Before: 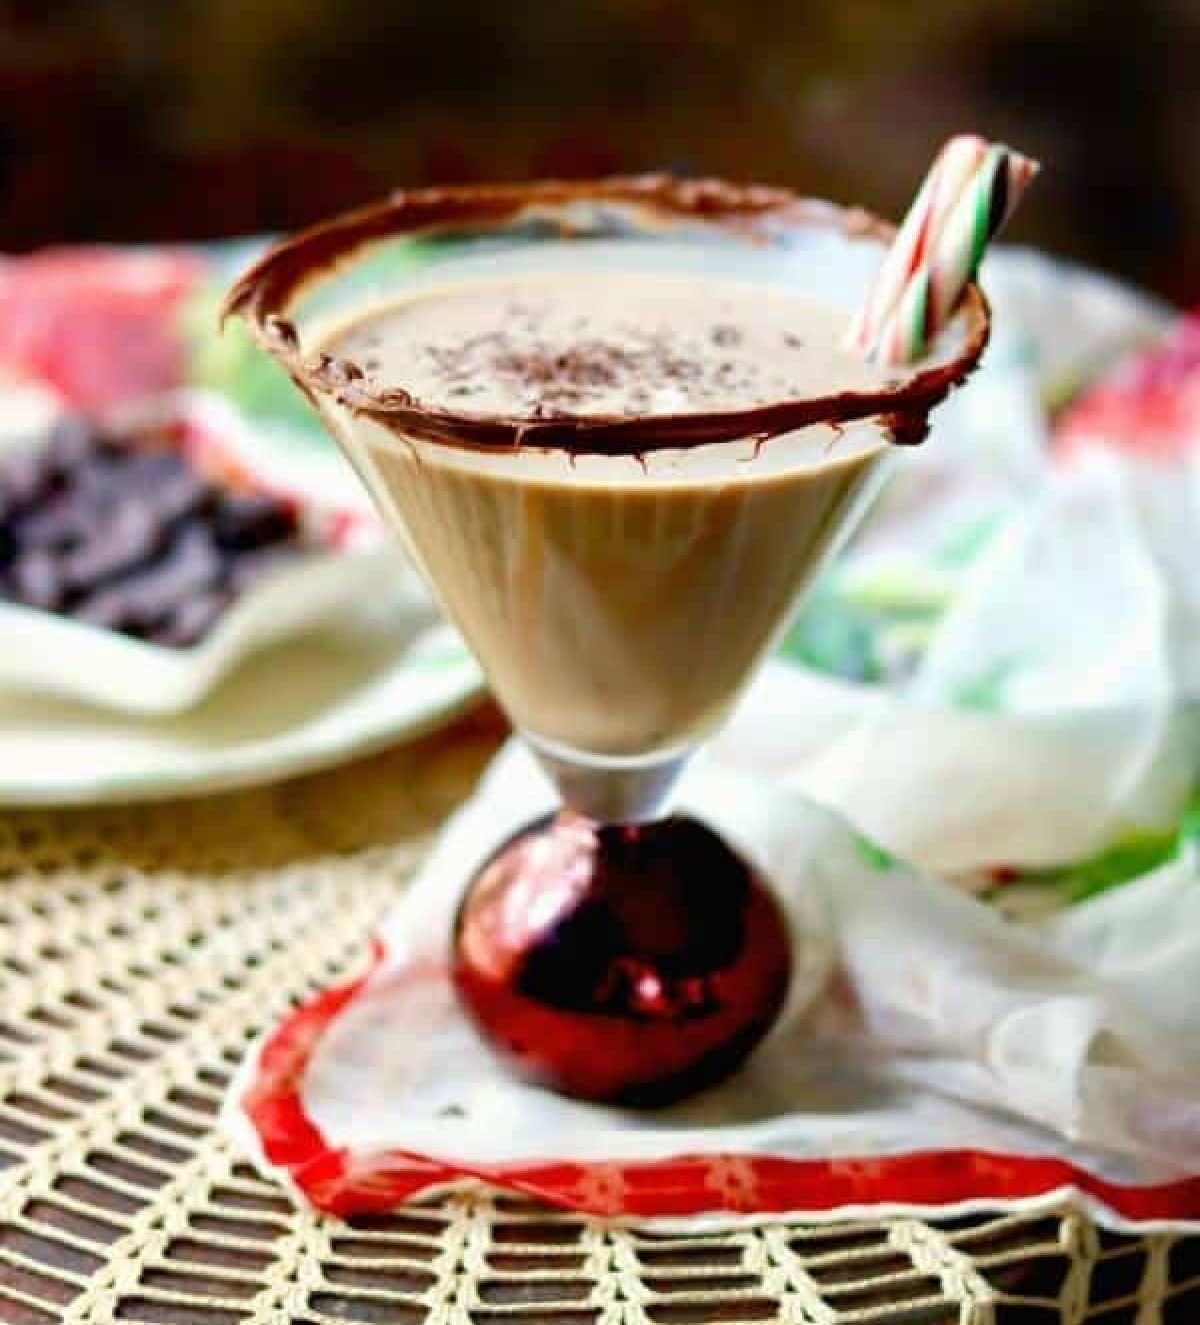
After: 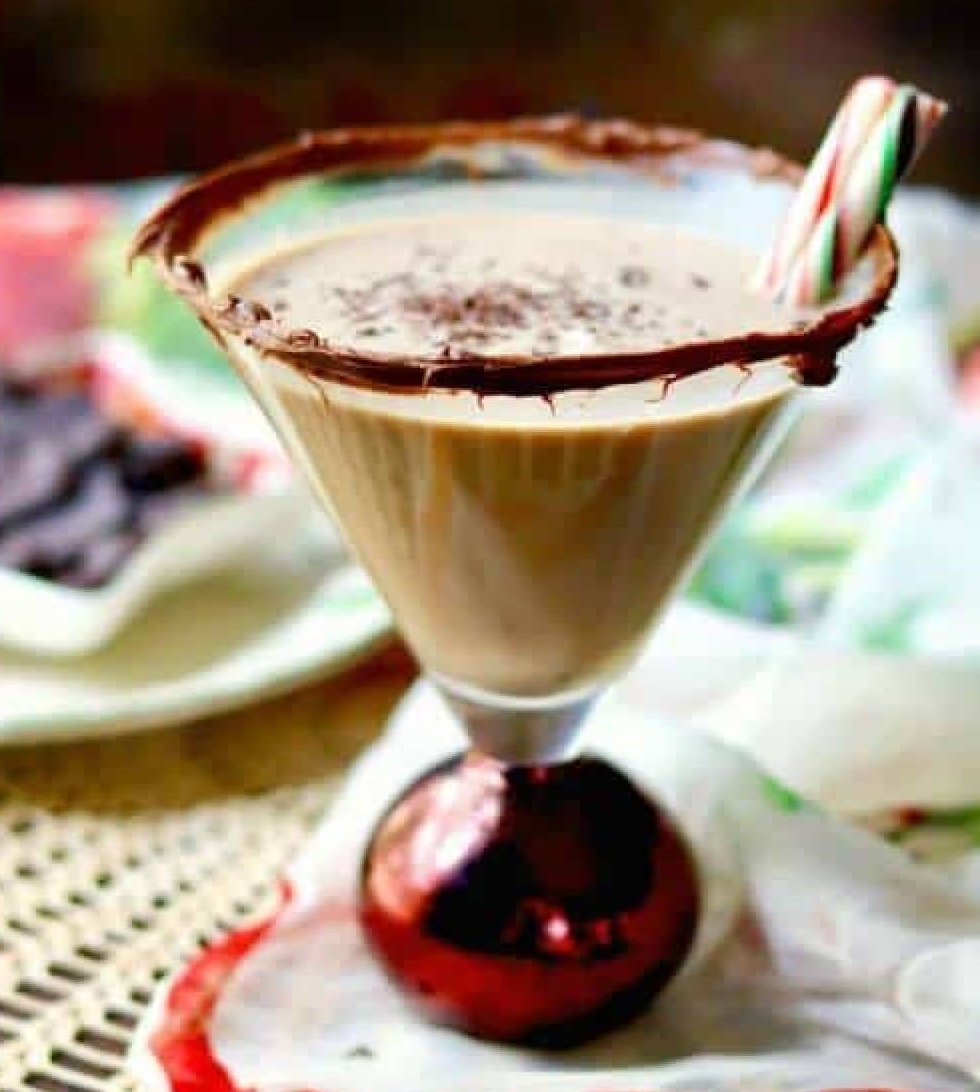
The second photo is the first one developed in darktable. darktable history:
crop and rotate: left 7.682%, top 4.528%, right 10.619%, bottom 13.041%
exposure: exposure 0.014 EV, compensate exposure bias true, compensate highlight preservation false
